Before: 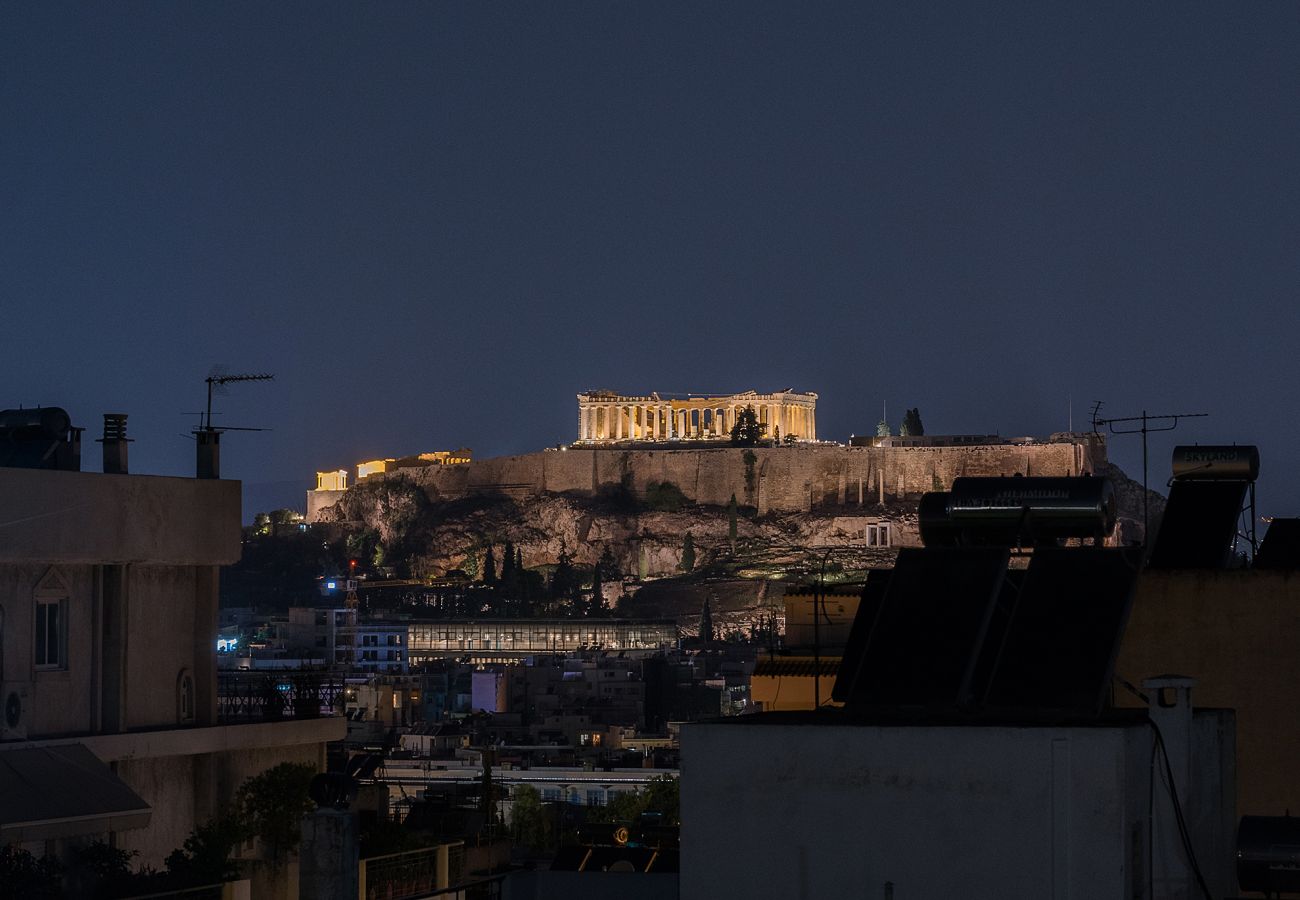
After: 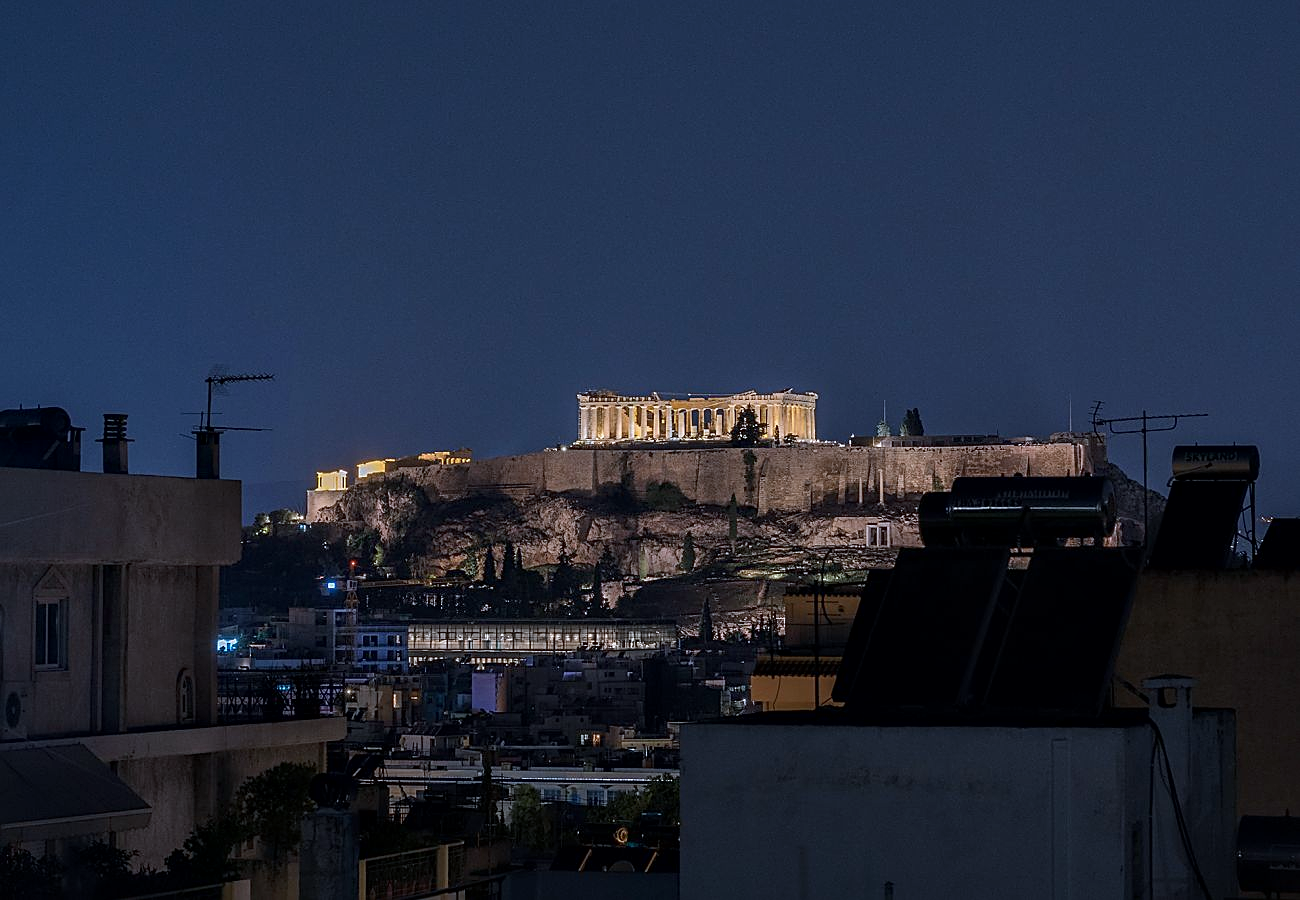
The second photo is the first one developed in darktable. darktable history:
local contrast: mode bilateral grid, contrast 20, coarseness 49, detail 119%, midtone range 0.2
tone equalizer: edges refinement/feathering 500, mask exposure compensation -1.57 EV, preserve details no
sharpen: on, module defaults
color calibration: illuminant as shot in camera, x 0.379, y 0.381, temperature 4092.89 K
